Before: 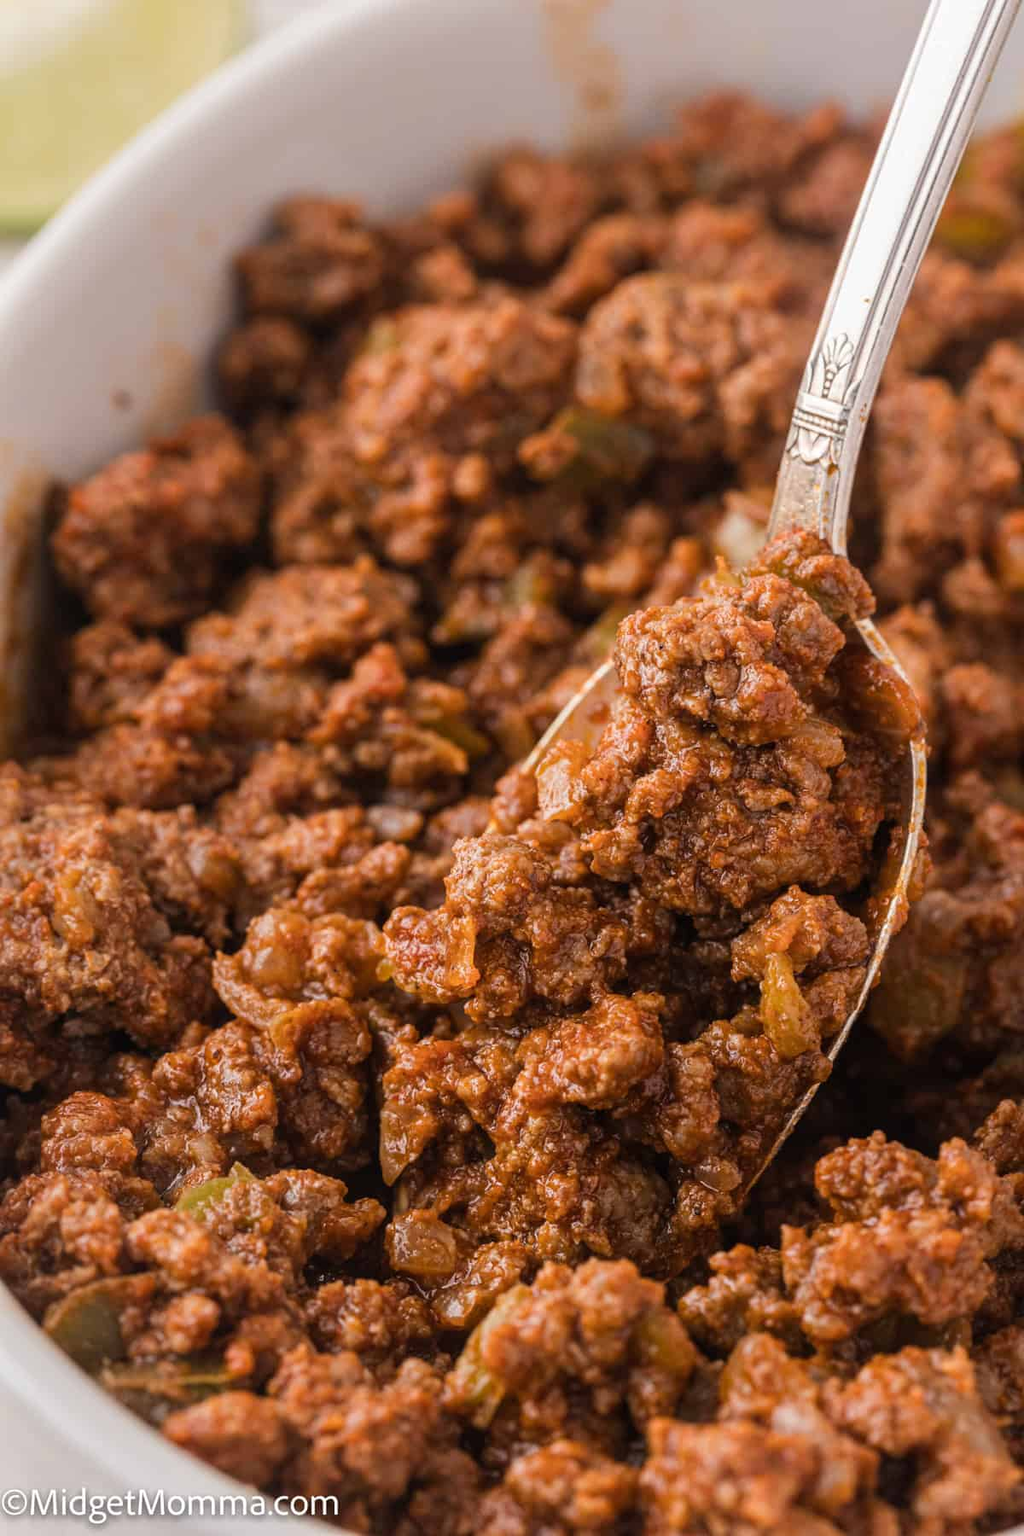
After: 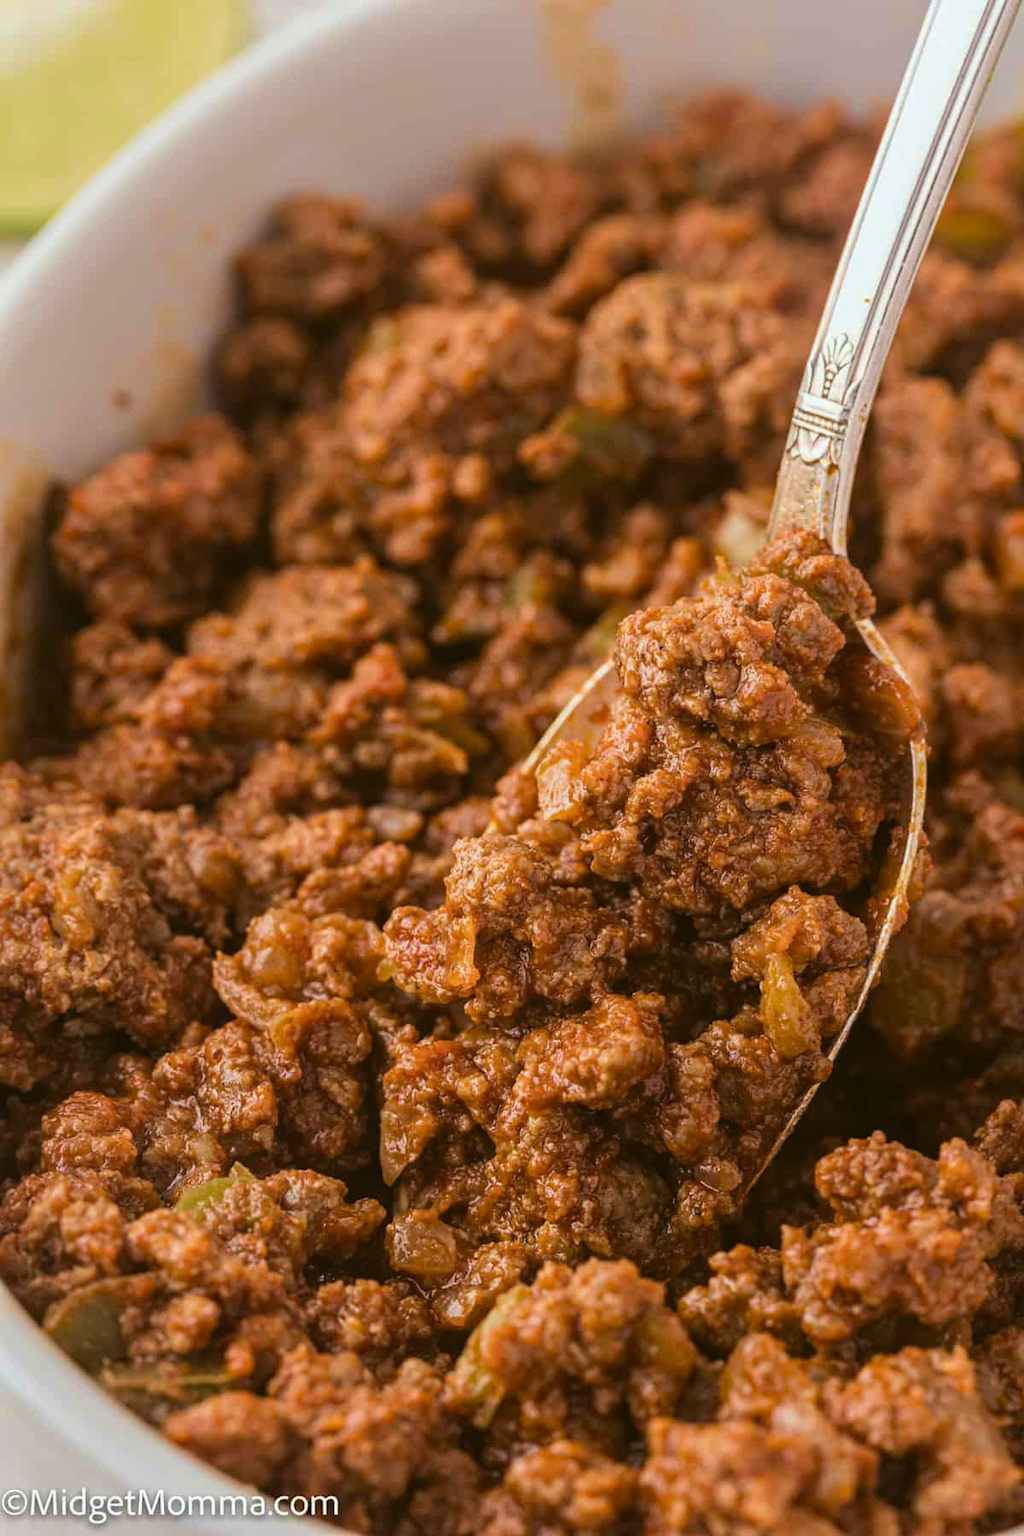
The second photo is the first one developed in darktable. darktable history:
color balance: lift [1.004, 1.002, 1.002, 0.998], gamma [1, 1.007, 1.002, 0.993], gain [1, 0.977, 1.013, 1.023], contrast -3.64%
haze removal: compatibility mode true, adaptive false
velvia: strength 45%
